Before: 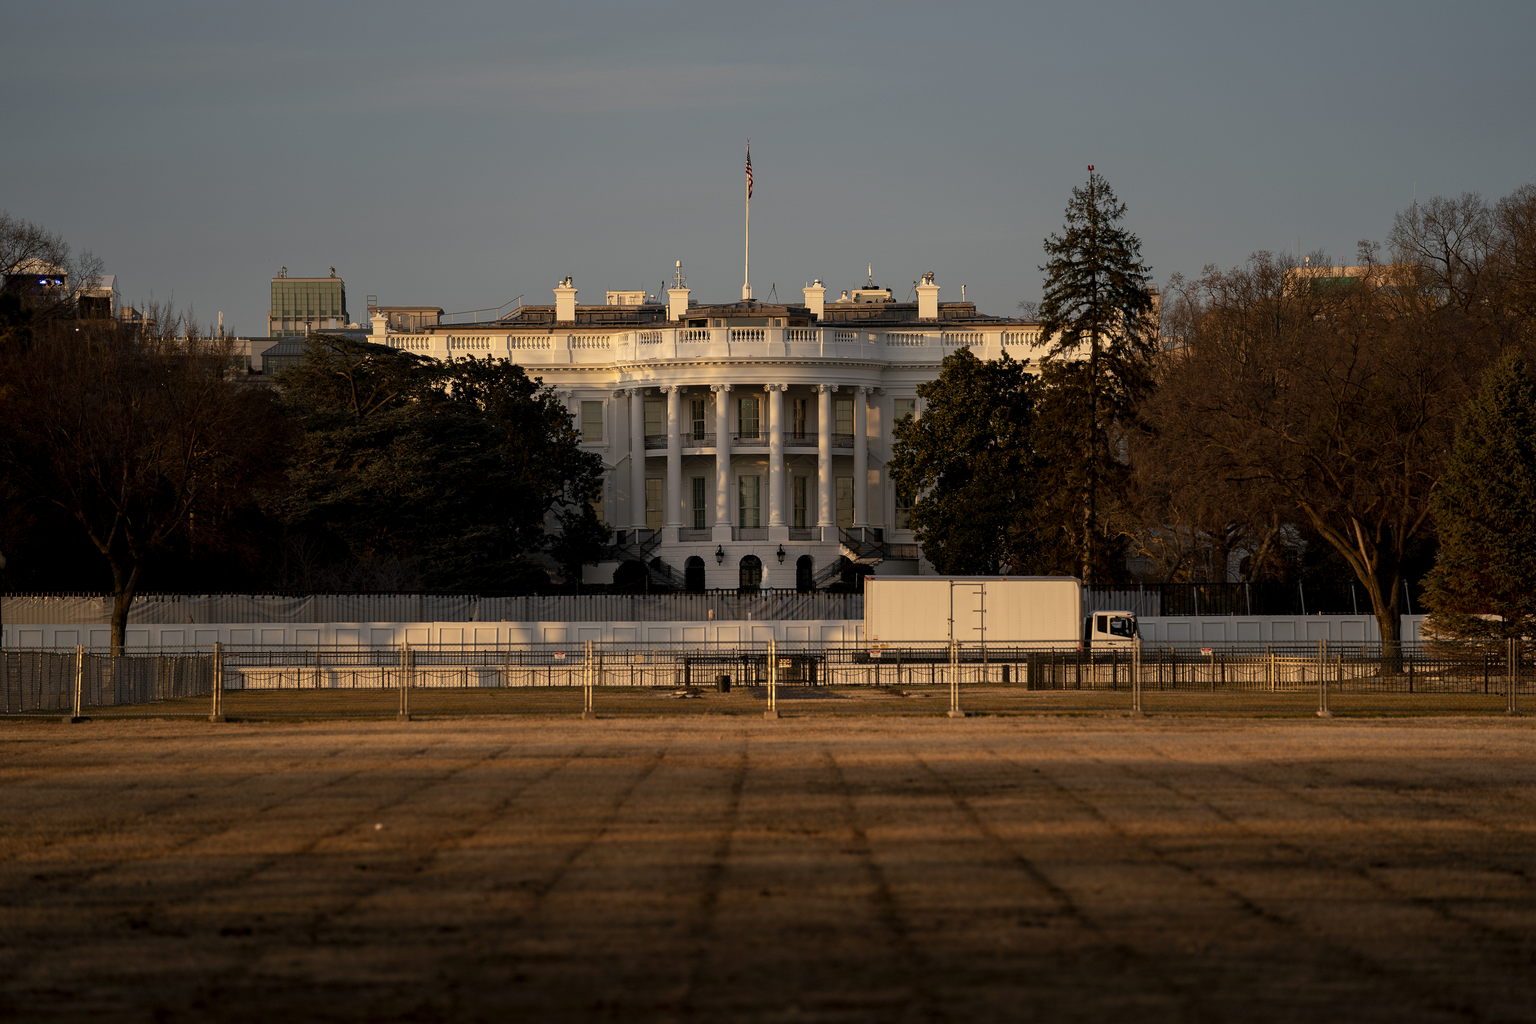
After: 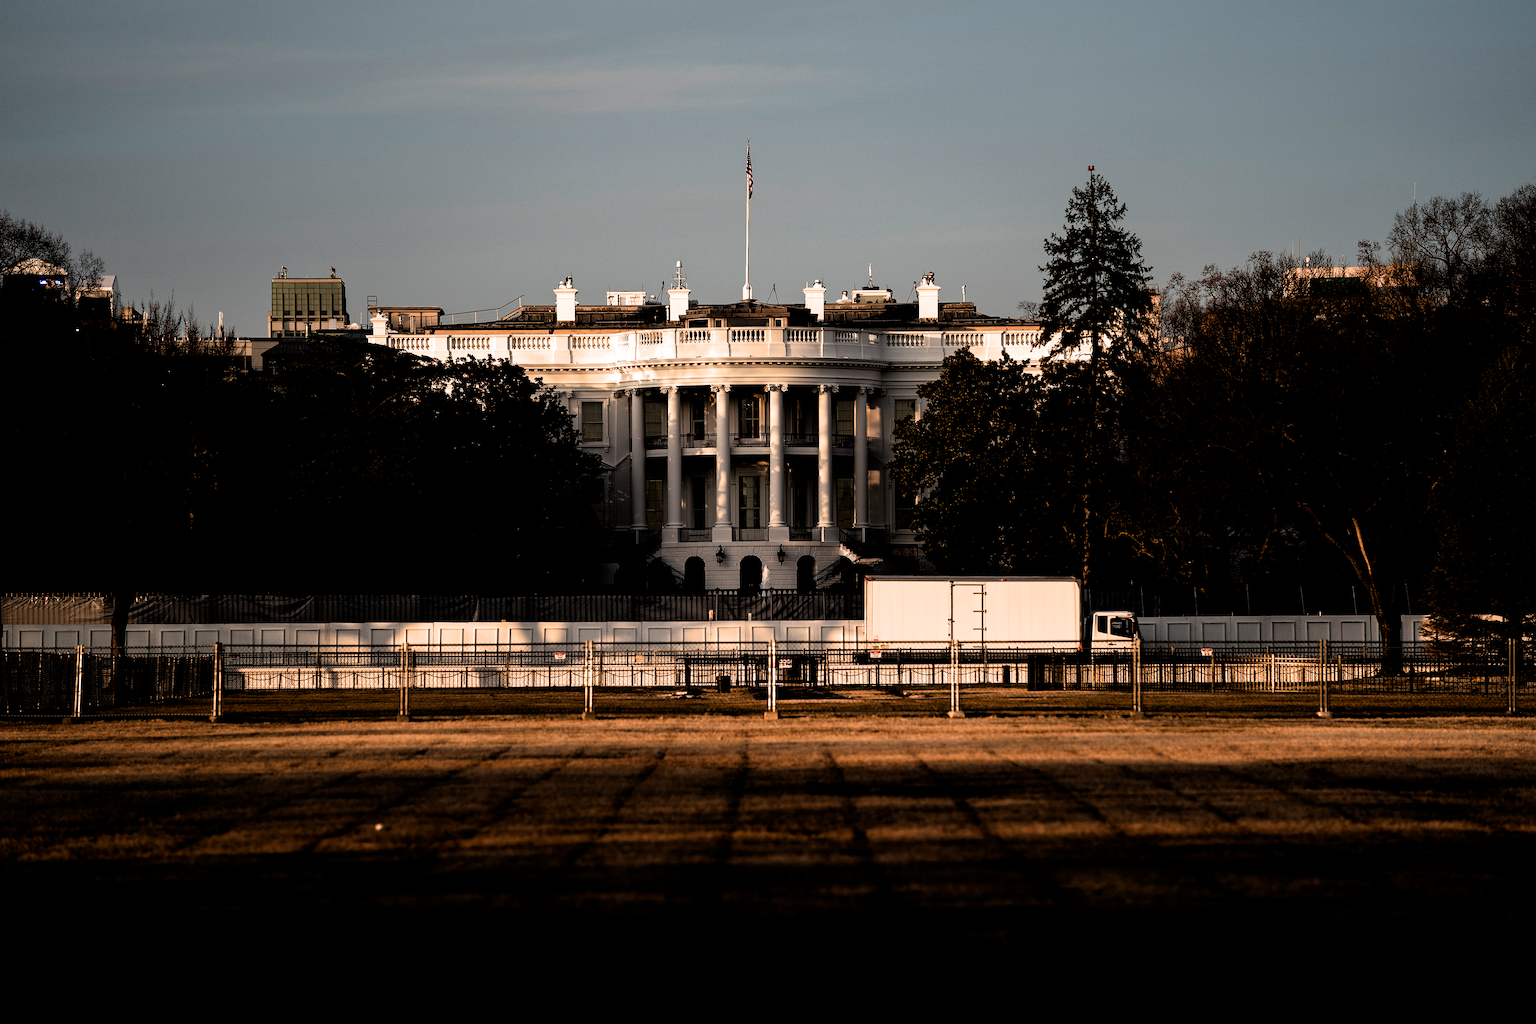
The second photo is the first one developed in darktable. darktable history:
tone equalizer: -8 EV -0.75 EV, -7 EV -0.7 EV, -6 EV -0.6 EV, -5 EV -0.4 EV, -3 EV 0.4 EV, -2 EV 0.6 EV, -1 EV 0.7 EV, +0 EV 0.75 EV, edges refinement/feathering 500, mask exposure compensation -1.57 EV, preserve details no
filmic rgb: black relative exposure -3.64 EV, white relative exposure 2.44 EV, hardness 3.29
contrast brightness saturation: contrast 0.04, saturation 0.07
